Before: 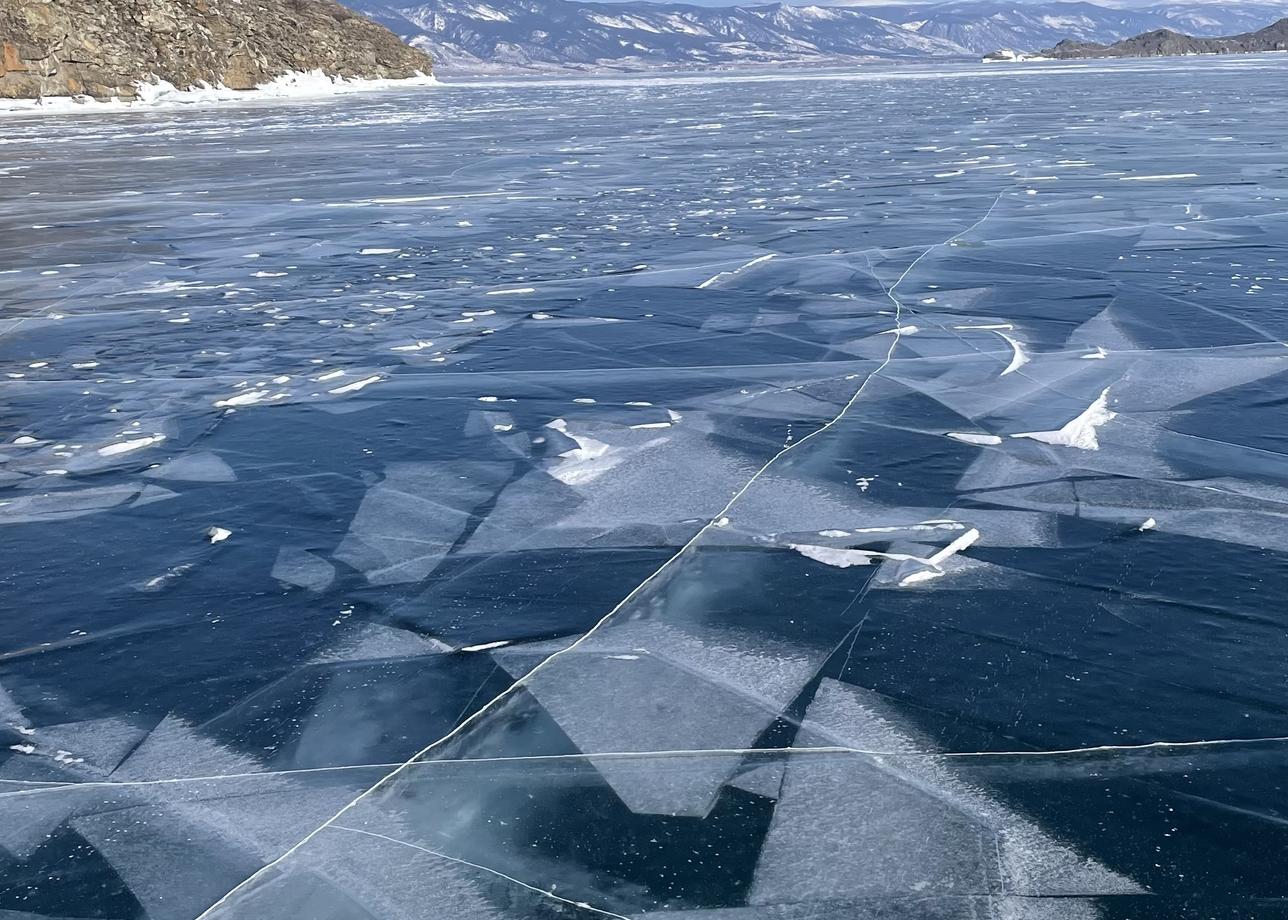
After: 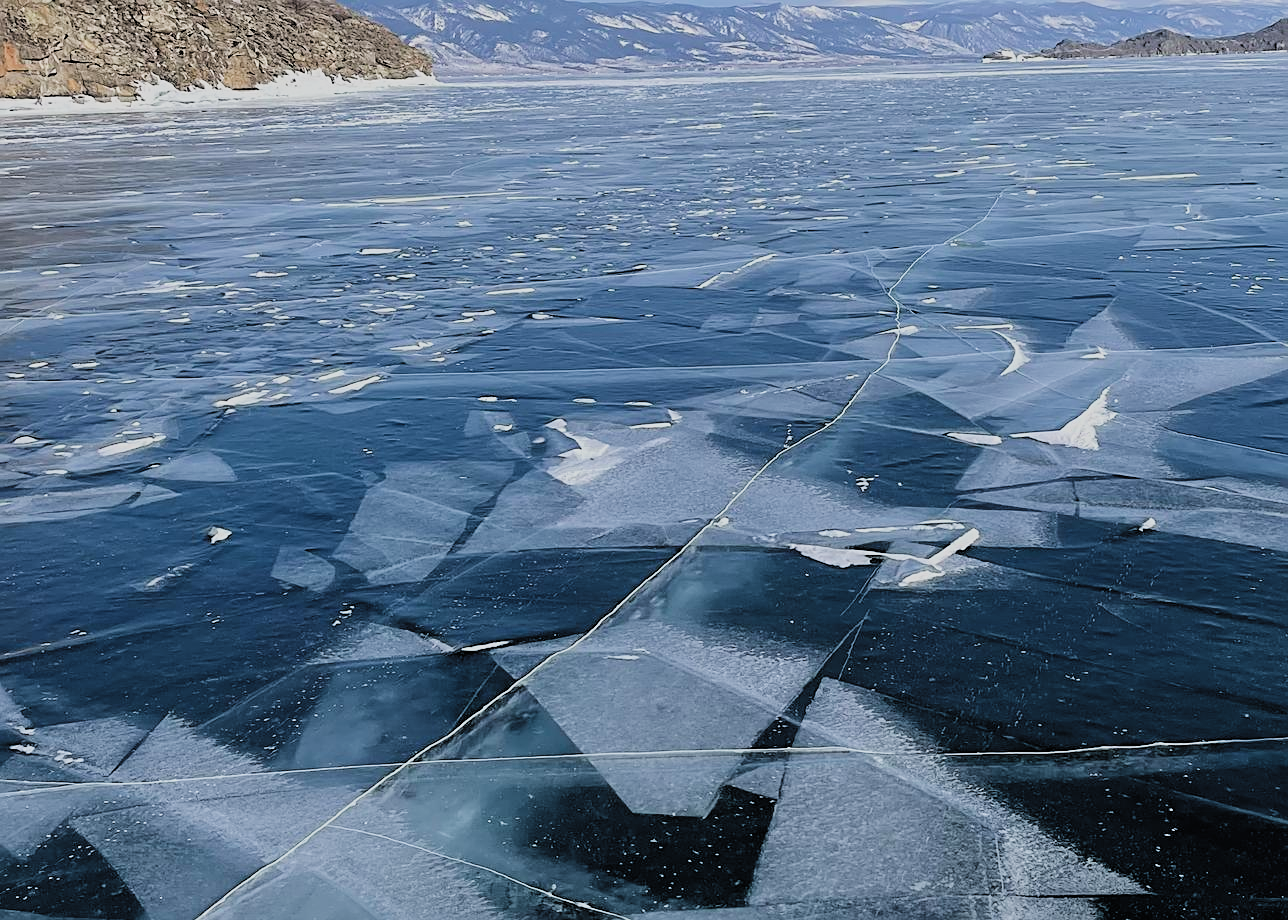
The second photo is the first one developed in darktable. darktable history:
filmic rgb: black relative exposure -4.22 EV, white relative exposure 5.1 EV, hardness 2.12, contrast 1.175, color science v4 (2020)
sharpen: on, module defaults
